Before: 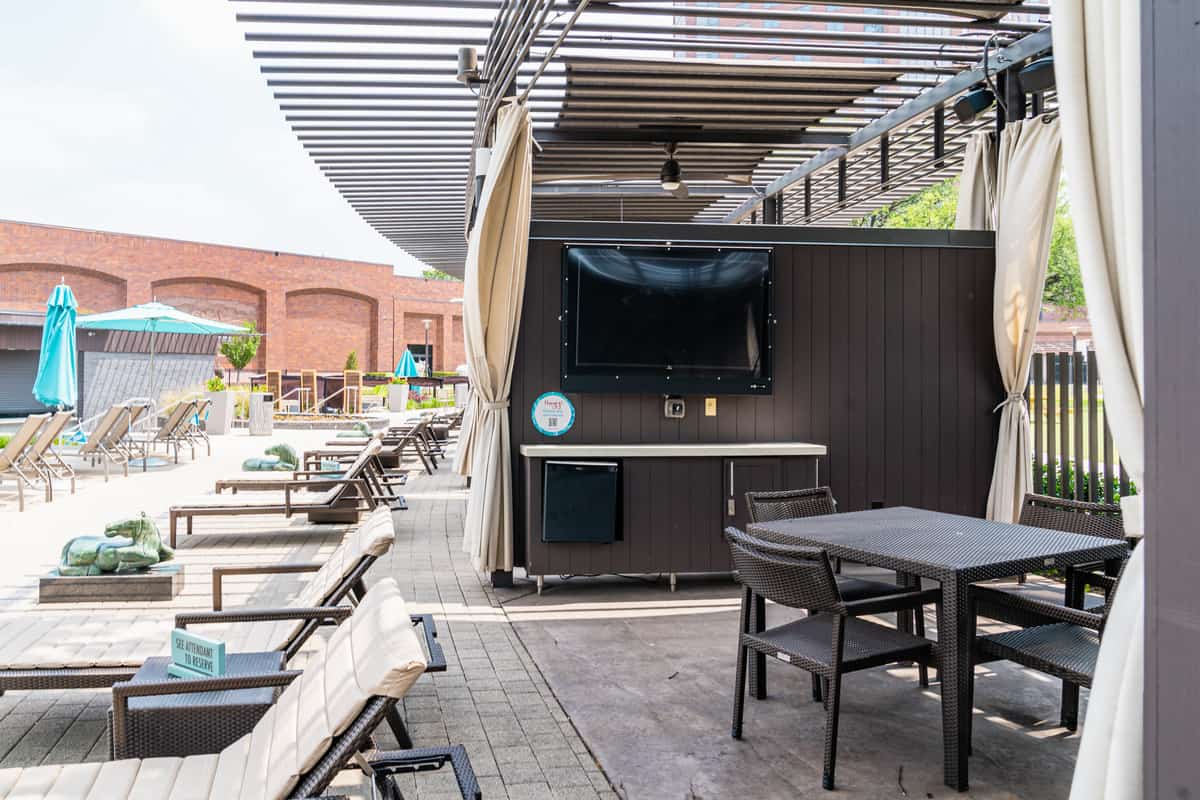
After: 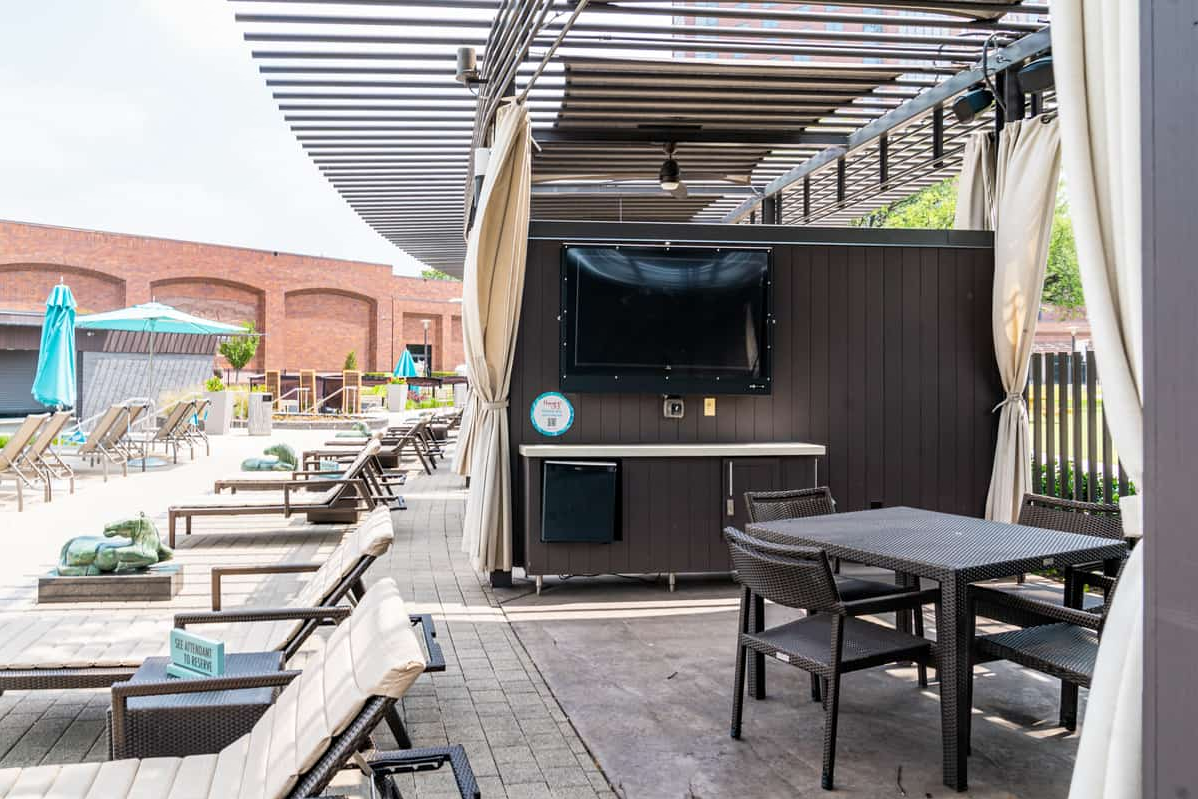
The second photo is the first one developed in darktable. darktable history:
contrast equalizer: octaves 7, y [[0.546, 0.552, 0.554, 0.554, 0.552, 0.546], [0.5 ×6], [0.5 ×6], [0 ×6], [0 ×6]], mix 0.143
tone equalizer: on, module defaults
crop and rotate: left 0.086%, bottom 0.008%
